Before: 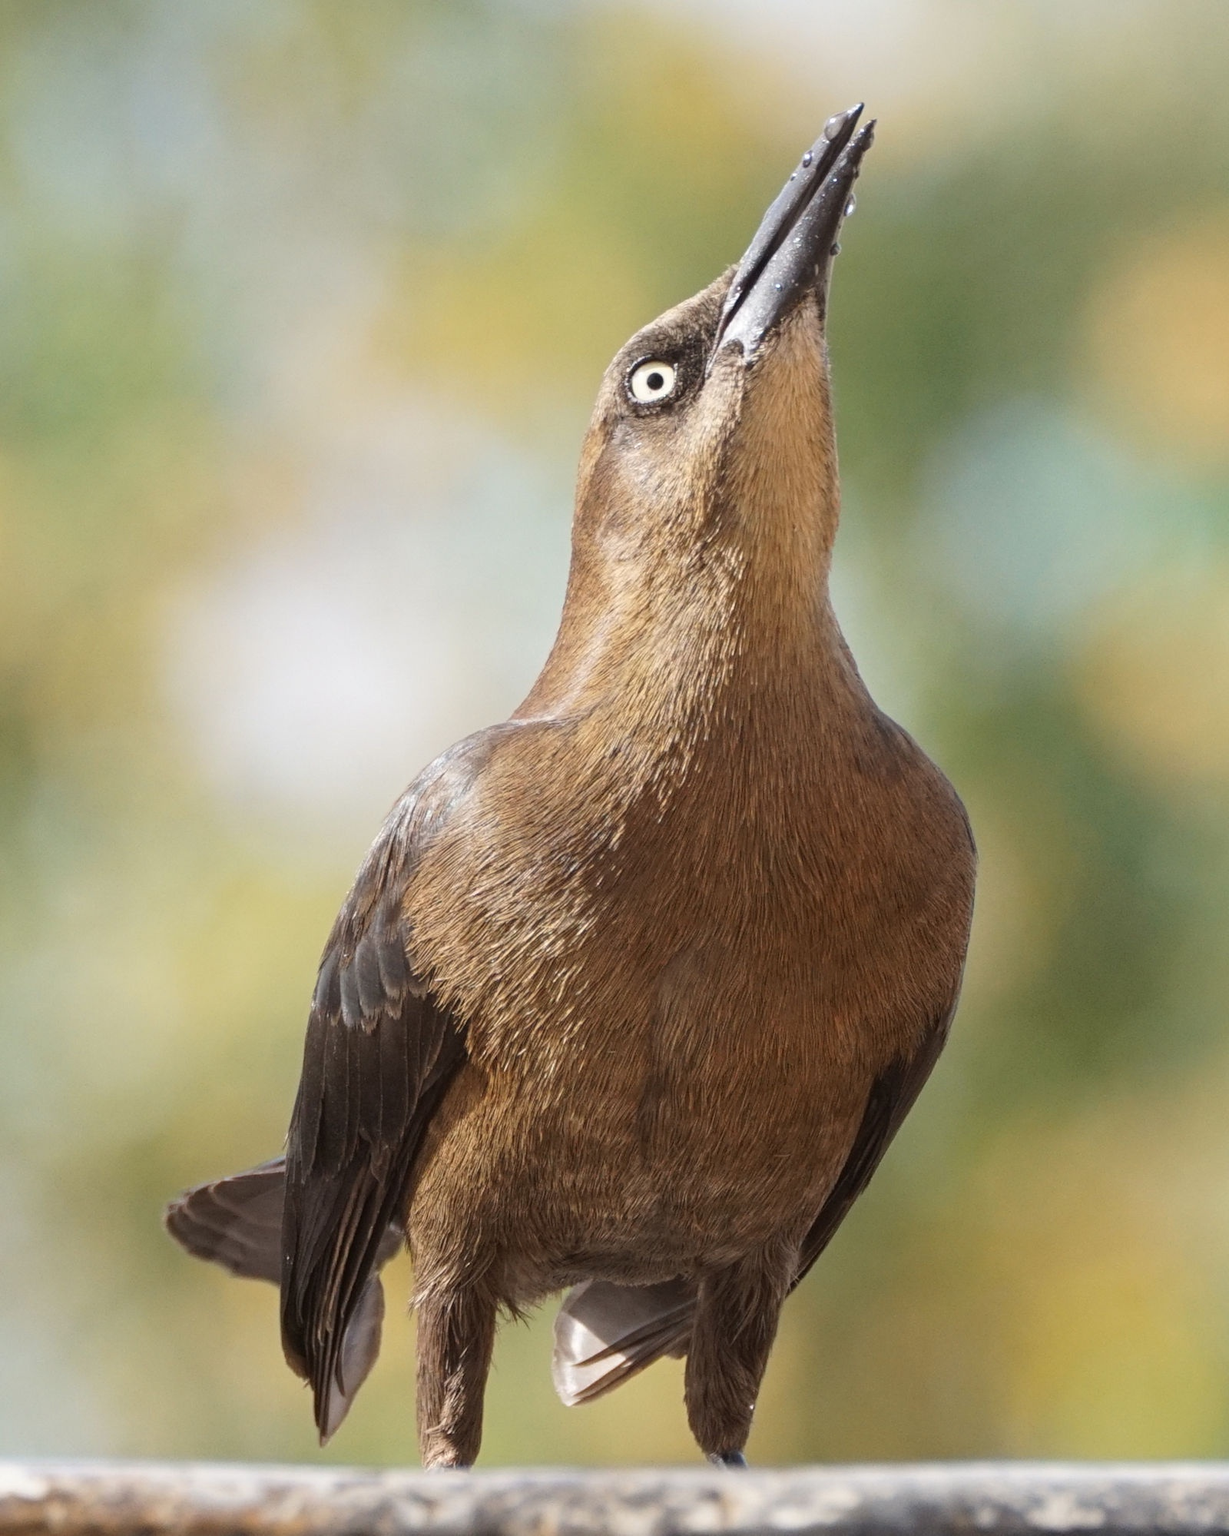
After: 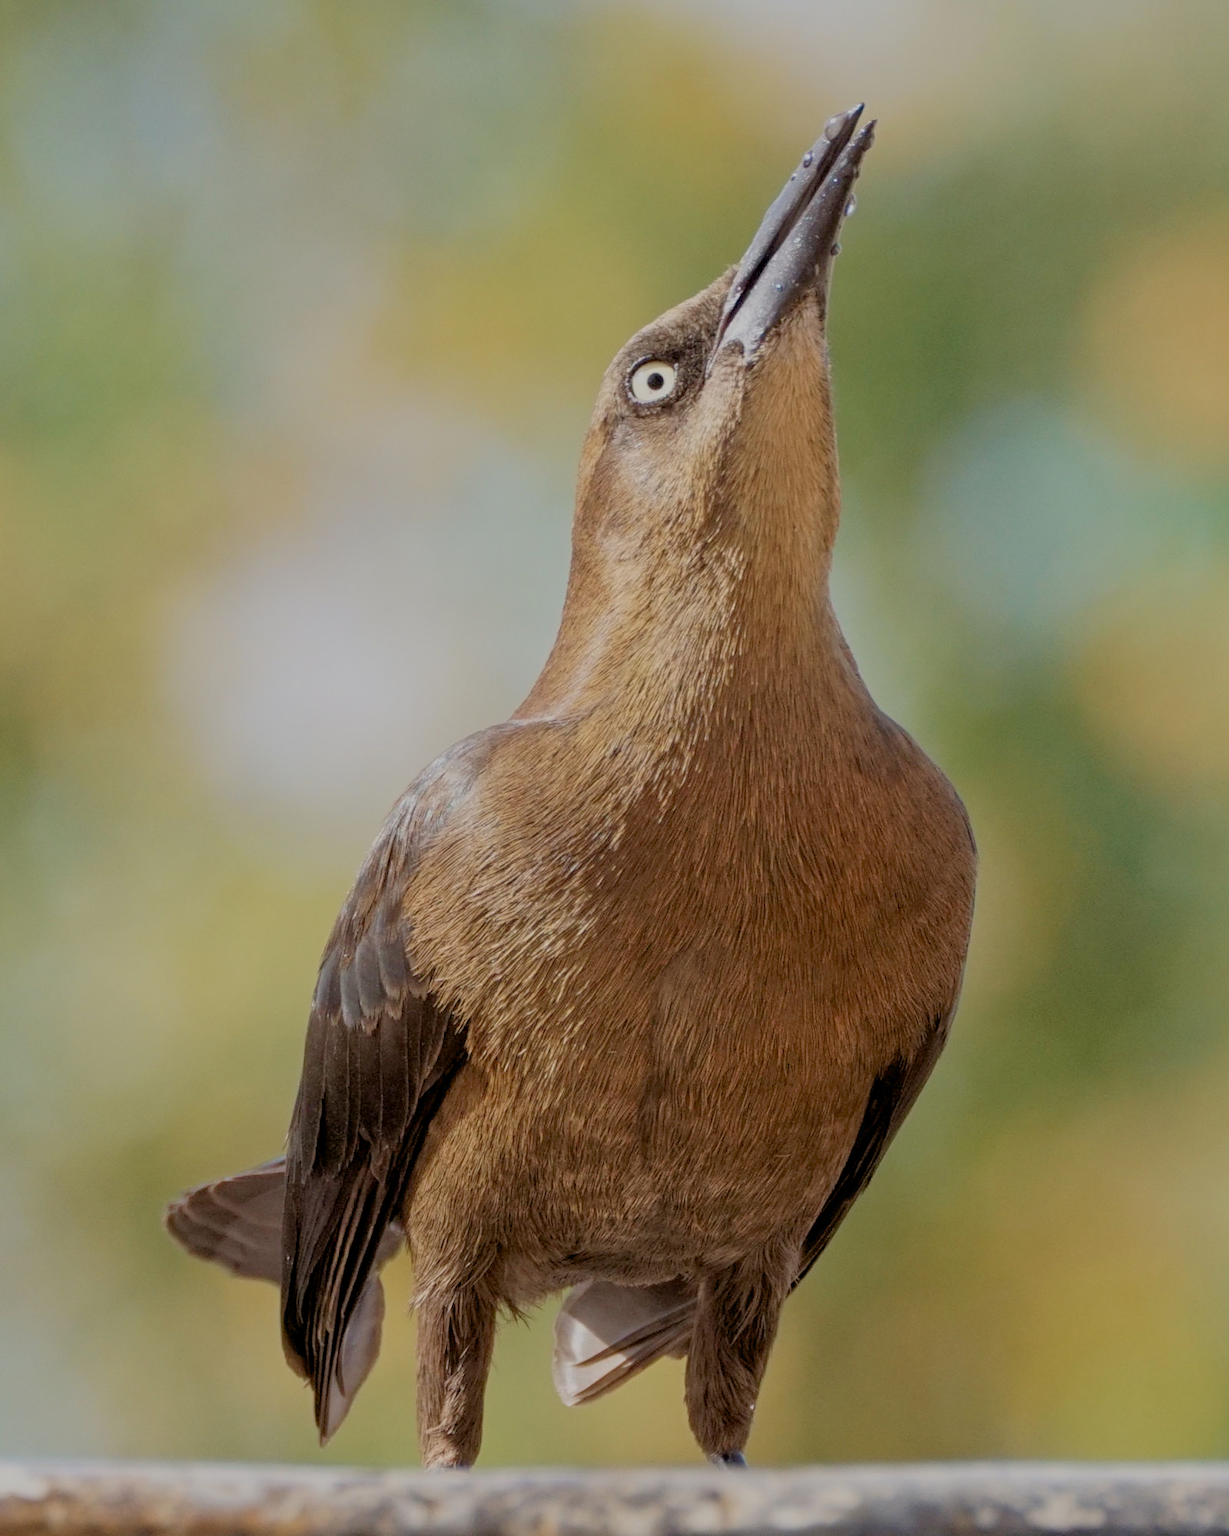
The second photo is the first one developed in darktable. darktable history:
velvia: on, module defaults
tone equalizer: -8 EV 0.212 EV, -7 EV 0.402 EV, -6 EV 0.408 EV, -5 EV 0.288 EV, -3 EV -0.283 EV, -2 EV -0.394 EV, -1 EV -0.42 EV, +0 EV -0.274 EV, smoothing diameter 2.22%, edges refinement/feathering 20.87, mask exposure compensation -1.57 EV, filter diffusion 5
exposure: black level correction 0.009, compensate highlight preservation false
filmic rgb: middle gray luminance 18.26%, black relative exposure -10.43 EV, white relative exposure 3.41 EV, threshold 6 EV, target black luminance 0%, hardness 6.03, latitude 98.64%, contrast 0.85, shadows ↔ highlights balance 0.596%, iterations of high-quality reconstruction 0, enable highlight reconstruction true
